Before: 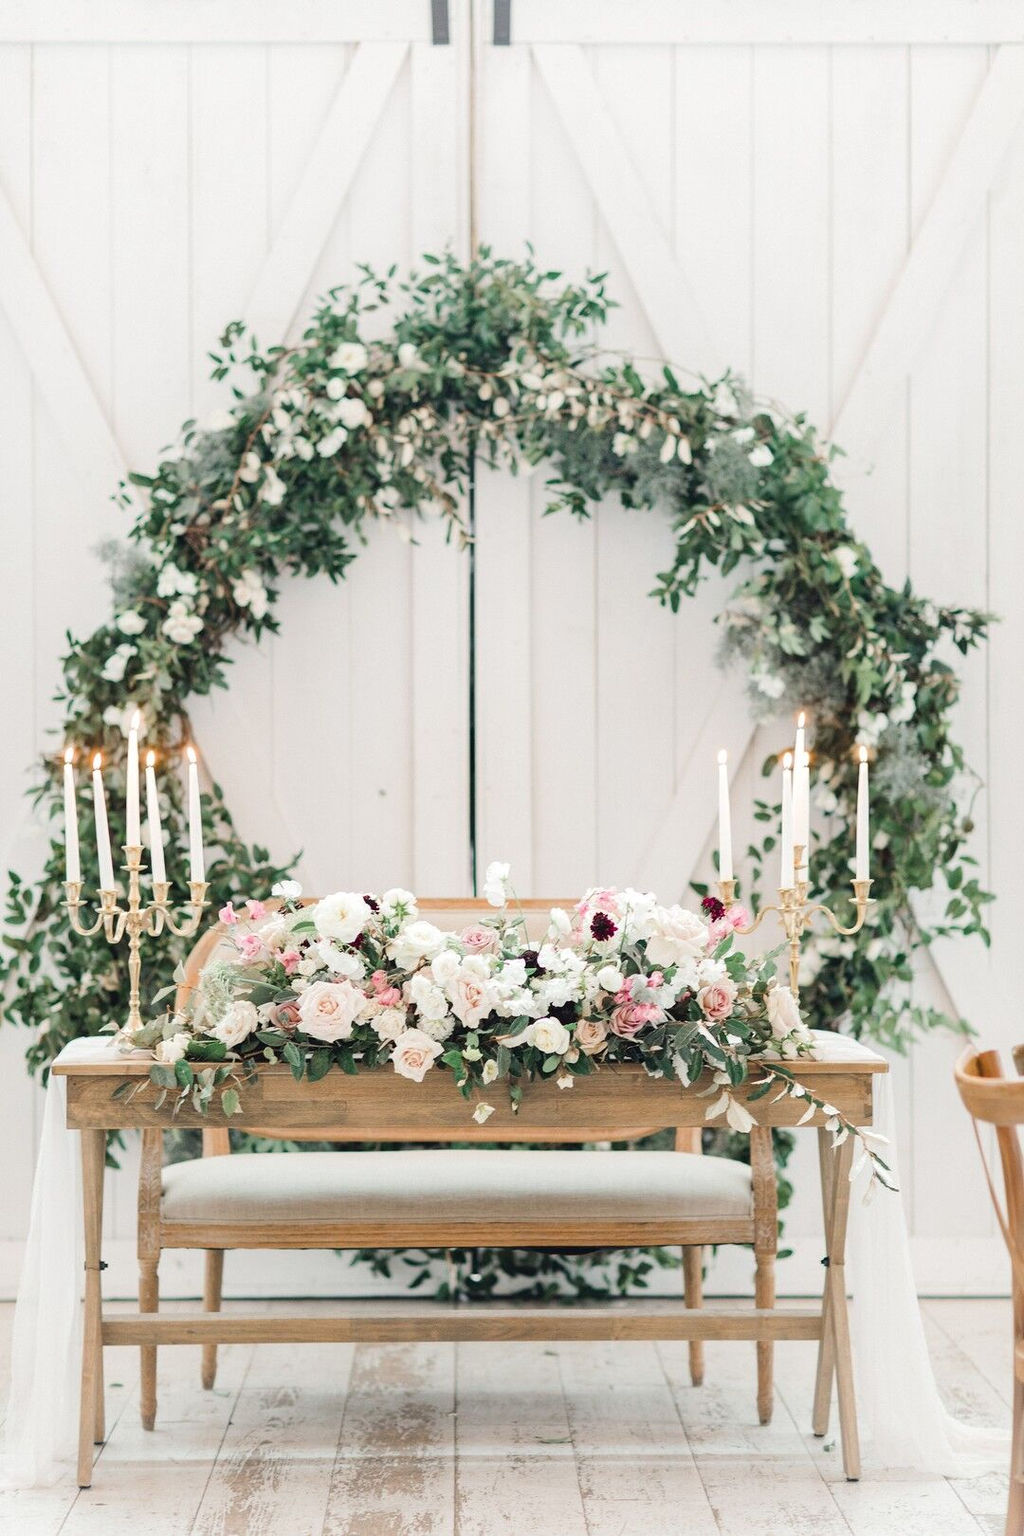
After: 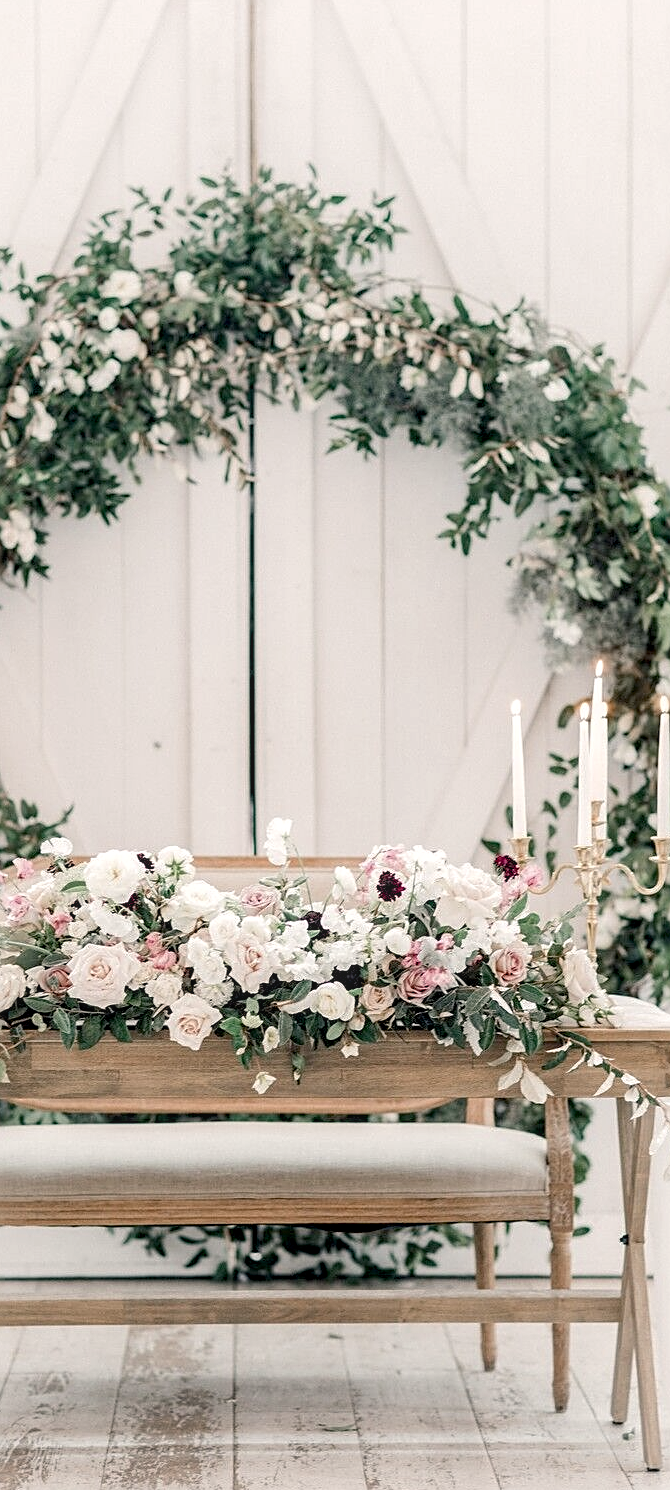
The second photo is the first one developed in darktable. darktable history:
crop and rotate: left 22.904%, top 5.637%, right 15.041%, bottom 2.339%
local contrast: on, module defaults
color balance rgb: shadows lift › chroma 1.011%, shadows lift › hue 216.62°, highlights gain › chroma 1.021%, highlights gain › hue 53.58°, global offset › luminance -0.85%, linear chroma grading › shadows -1.546%, linear chroma grading › highlights -14.907%, linear chroma grading › global chroma -9.946%, linear chroma grading › mid-tones -10.381%, perceptual saturation grading › global saturation -2.075%, perceptual saturation grading › highlights -7.59%, perceptual saturation grading › mid-tones 8.311%, perceptual saturation grading › shadows 3.233%
sharpen: on, module defaults
